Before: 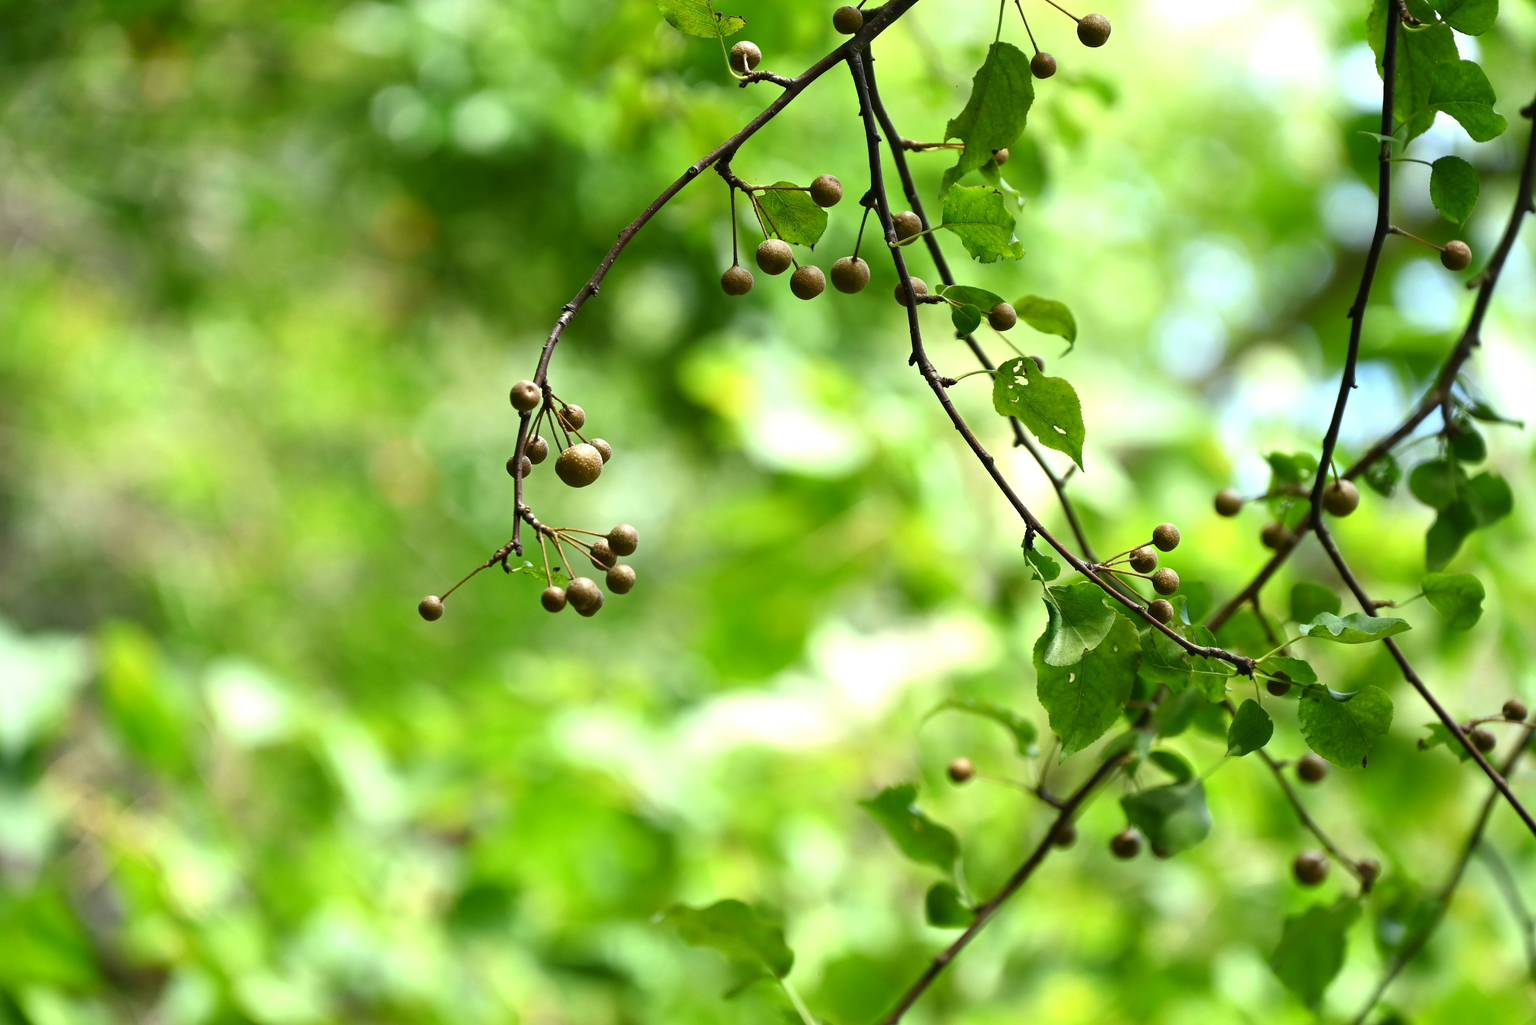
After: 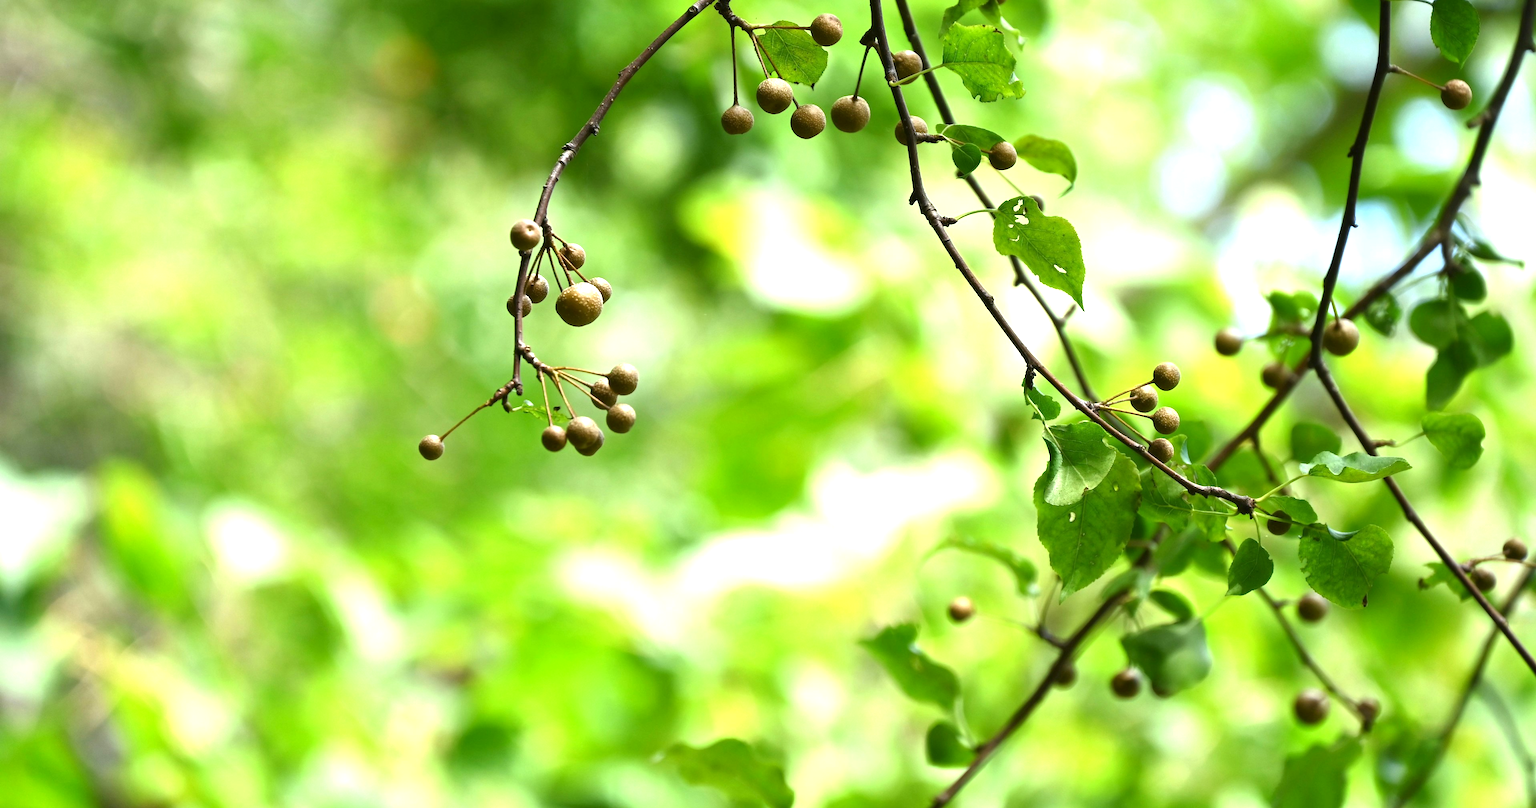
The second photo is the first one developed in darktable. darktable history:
exposure: exposure 0.629 EV, compensate highlight preservation false
crop and rotate: top 15.742%, bottom 5.383%
